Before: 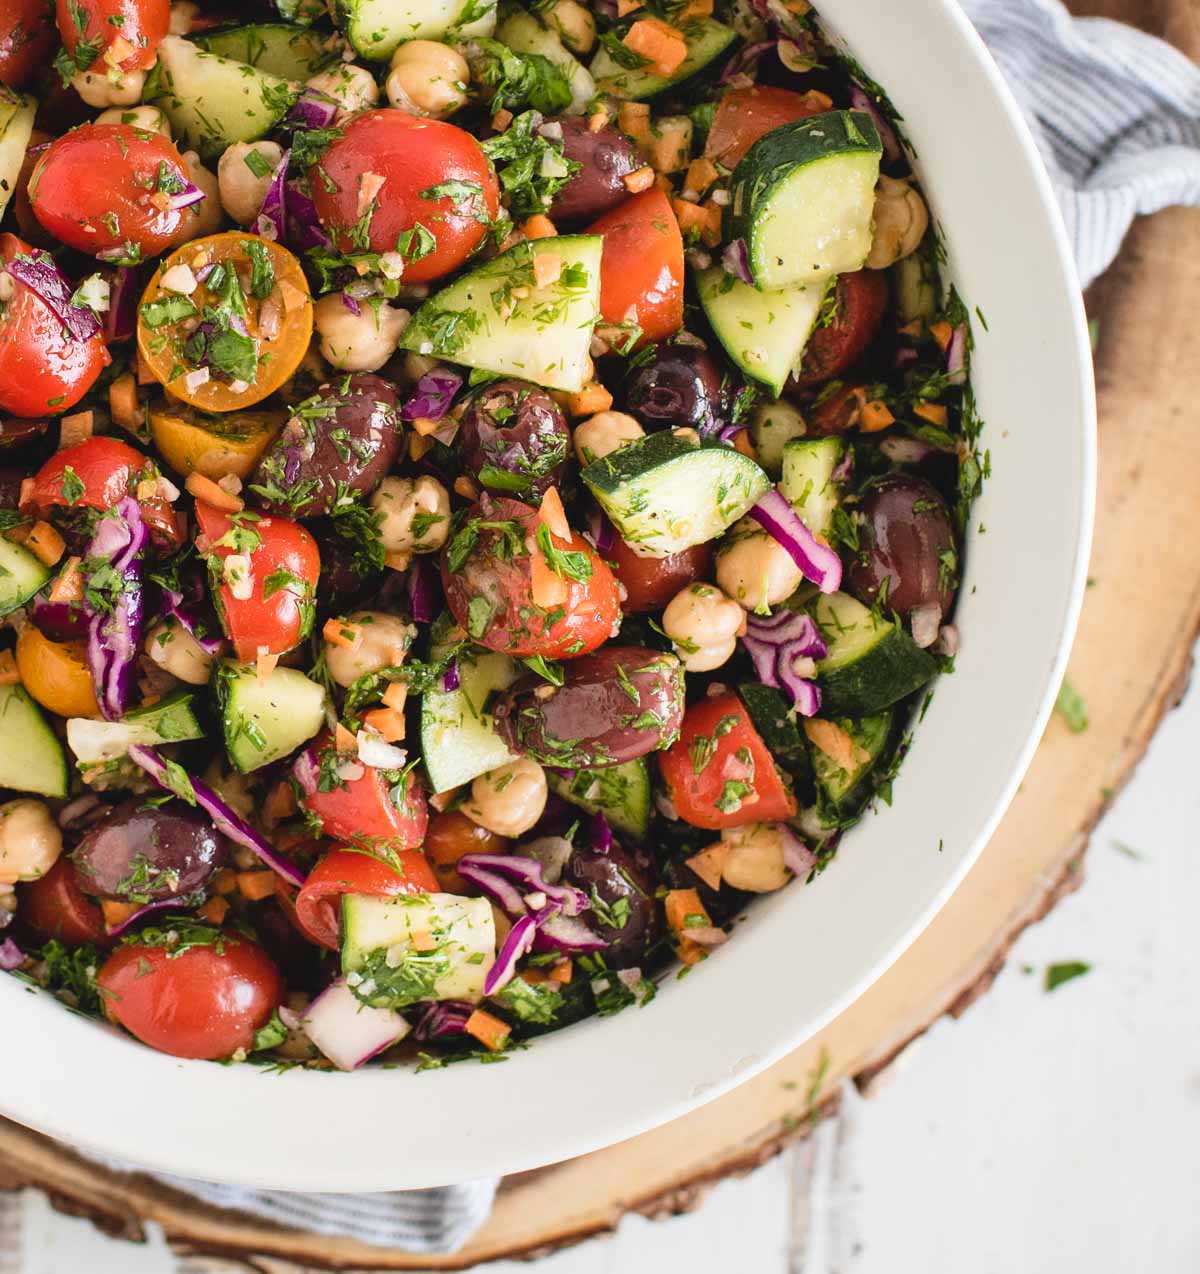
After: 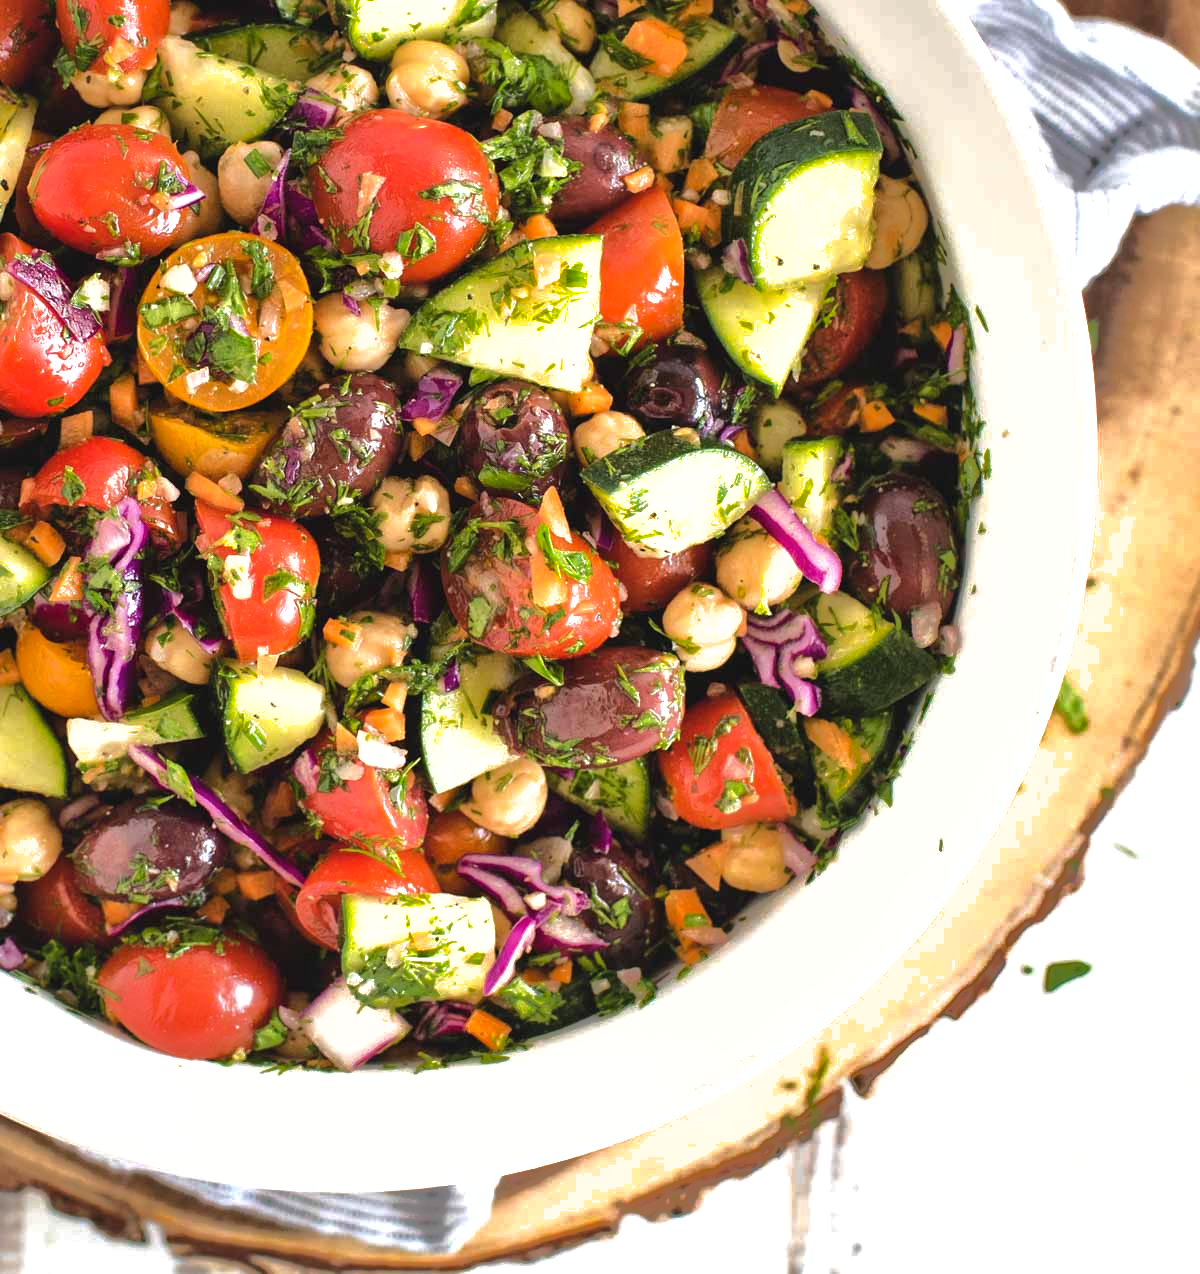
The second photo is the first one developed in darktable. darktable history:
shadows and highlights: shadows 40.08, highlights -59.84
tone equalizer: -8 EV -0.452 EV, -7 EV -0.411 EV, -6 EV -0.356 EV, -5 EV -0.256 EV, -3 EV 0.23 EV, -2 EV 0.338 EV, -1 EV 0.382 EV, +0 EV 0.419 EV, edges refinement/feathering 500, mask exposure compensation -1.26 EV, preserve details no
exposure: exposure 0.201 EV, compensate highlight preservation false
